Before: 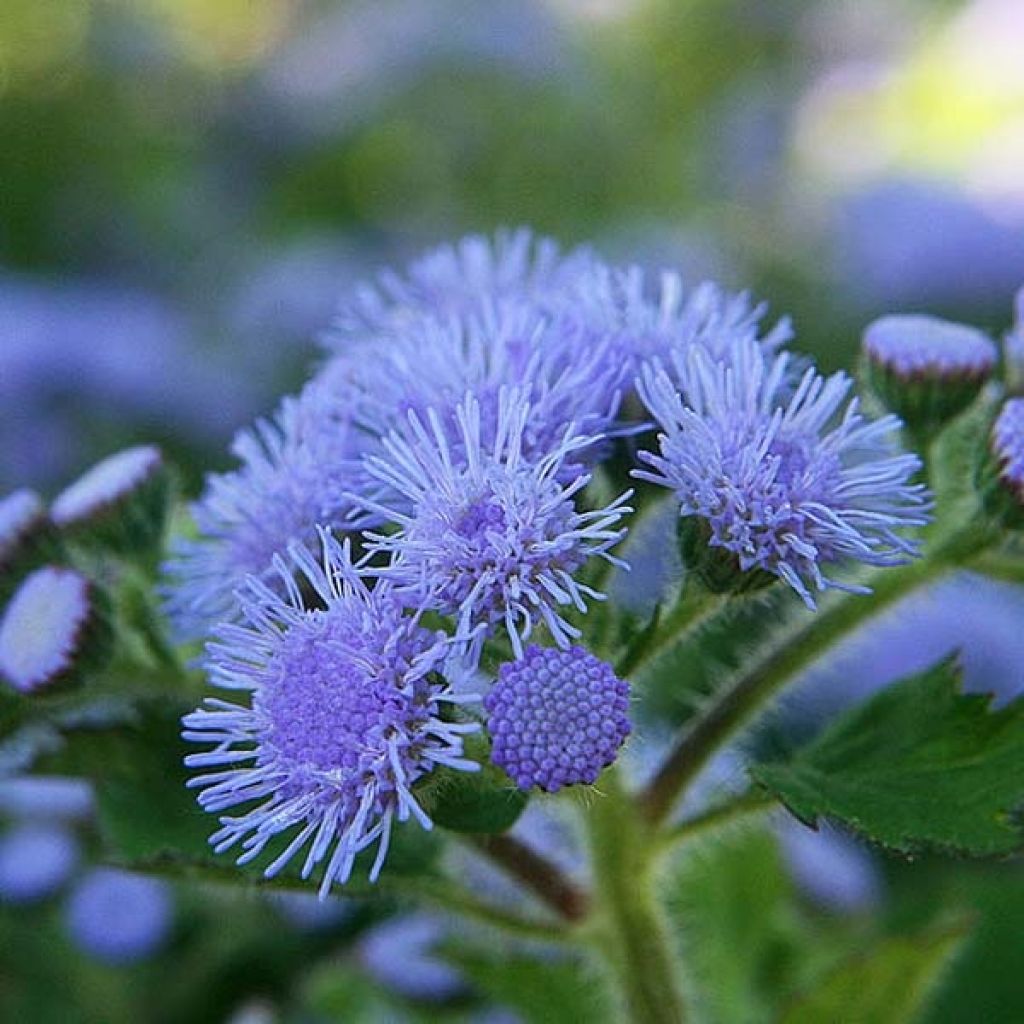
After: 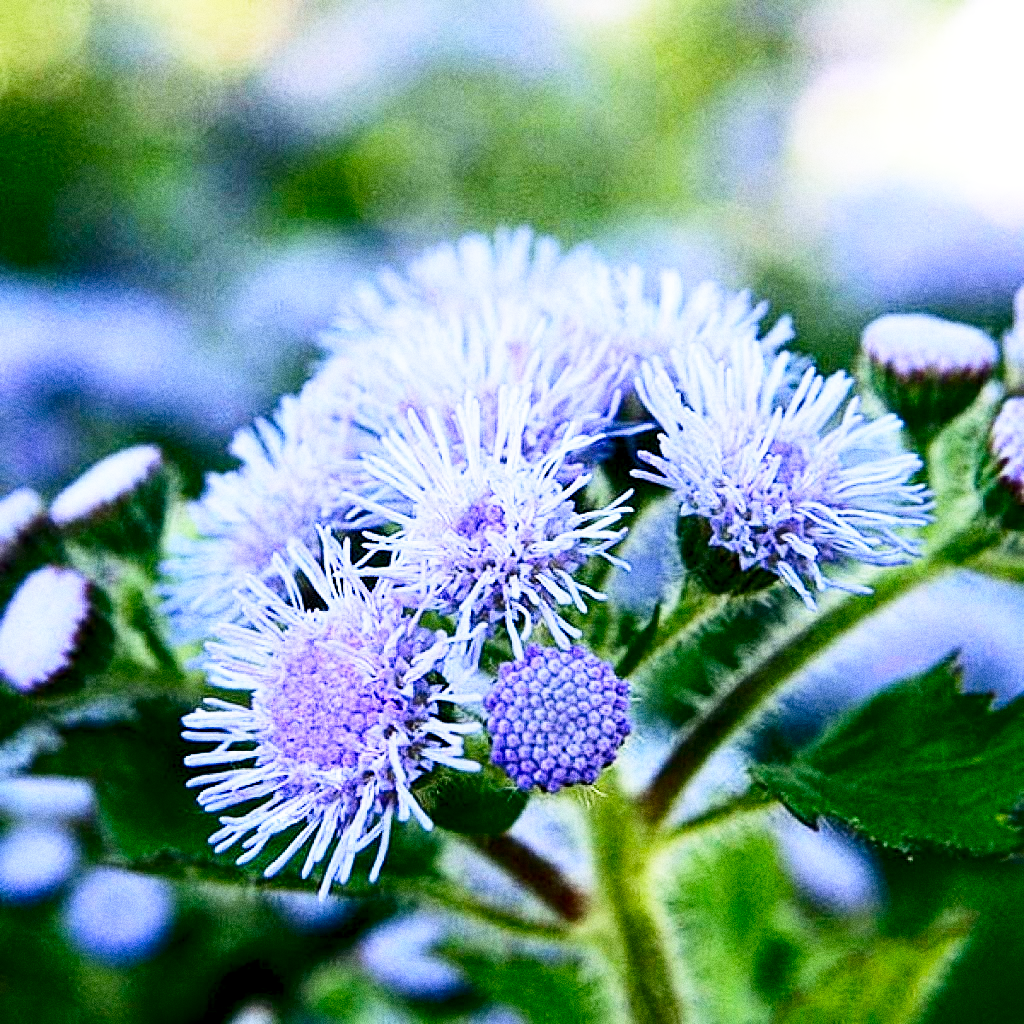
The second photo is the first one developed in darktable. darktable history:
filmic rgb: middle gray luminance 12.74%, black relative exposure -10.13 EV, white relative exposure 3.47 EV, threshold 6 EV, target black luminance 0%, hardness 5.74, latitude 44.69%, contrast 1.221, highlights saturation mix 5%, shadows ↔ highlights balance 26.78%, add noise in highlights 0, preserve chrominance no, color science v3 (2019), use custom middle-gray values true, iterations of high-quality reconstruction 0, contrast in highlights soft, enable highlight reconstruction true
exposure: black level correction 0, exposure 0.5 EV, compensate highlight preservation false
contrast brightness saturation: contrast 0.32, brightness -0.08, saturation 0.17
levels: levels [0.016, 0.5, 0.996]
grain: coarseness 0.09 ISO, strength 40%
